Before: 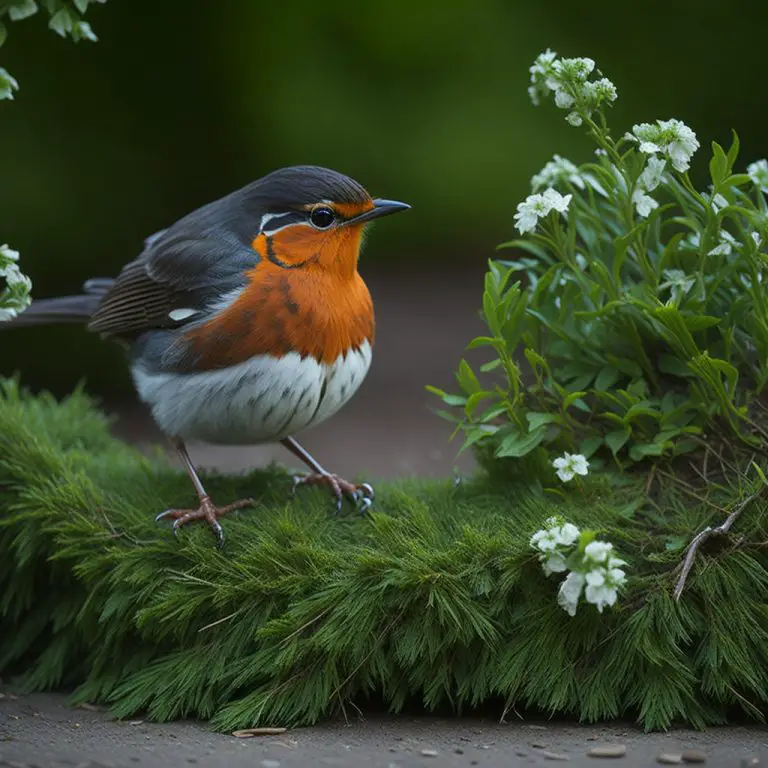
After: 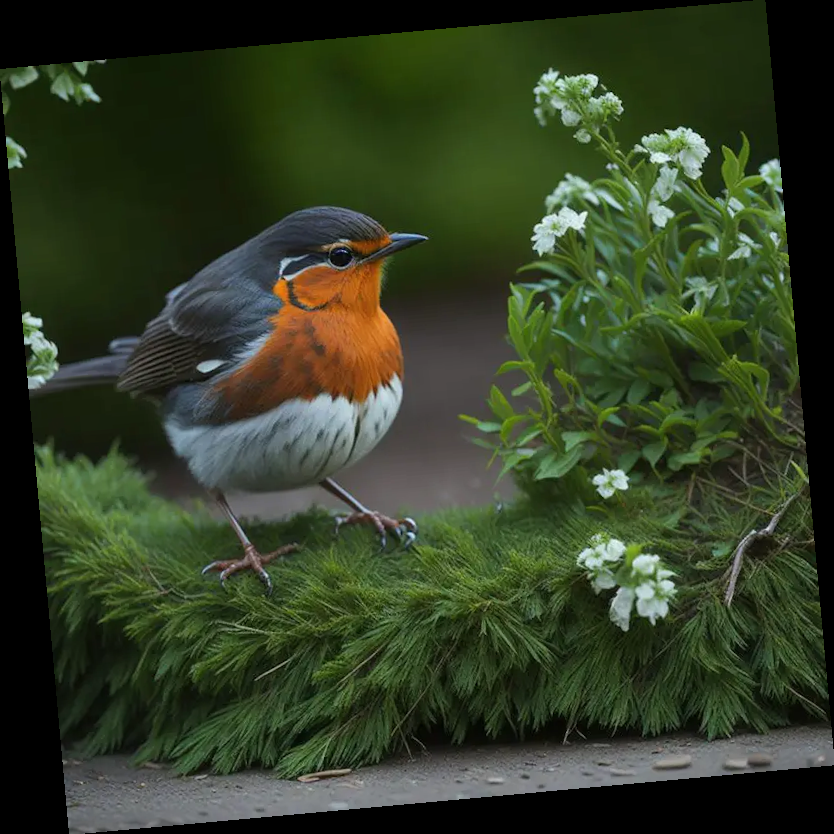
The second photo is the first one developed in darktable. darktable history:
rotate and perspective: rotation -5.2°, automatic cropping off
shadows and highlights: shadows 24.5, highlights -78.15, soften with gaussian
exposure: compensate highlight preservation false
